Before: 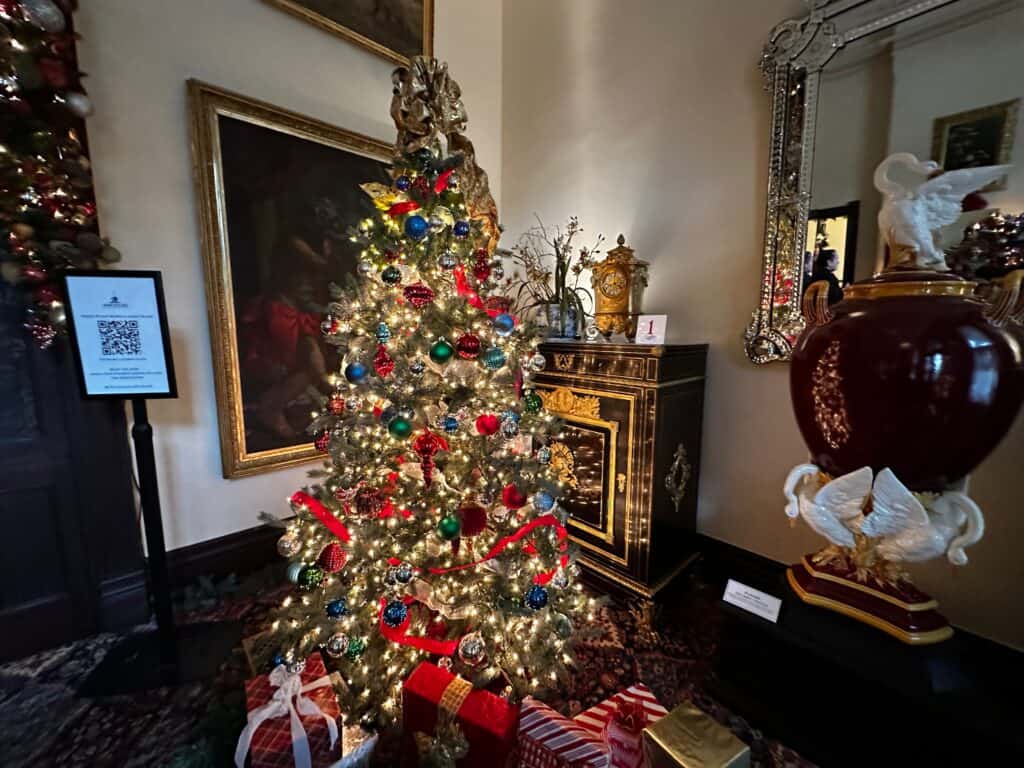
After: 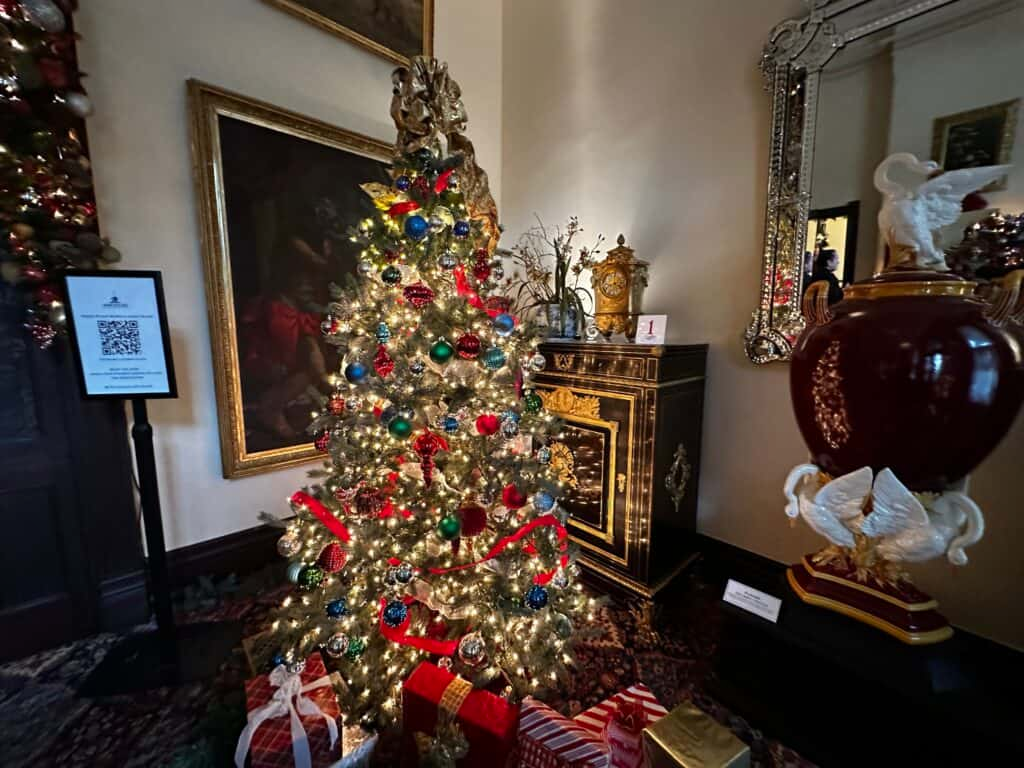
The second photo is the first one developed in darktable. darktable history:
shadows and highlights: shadows -21.6, highlights 98.52, soften with gaussian
